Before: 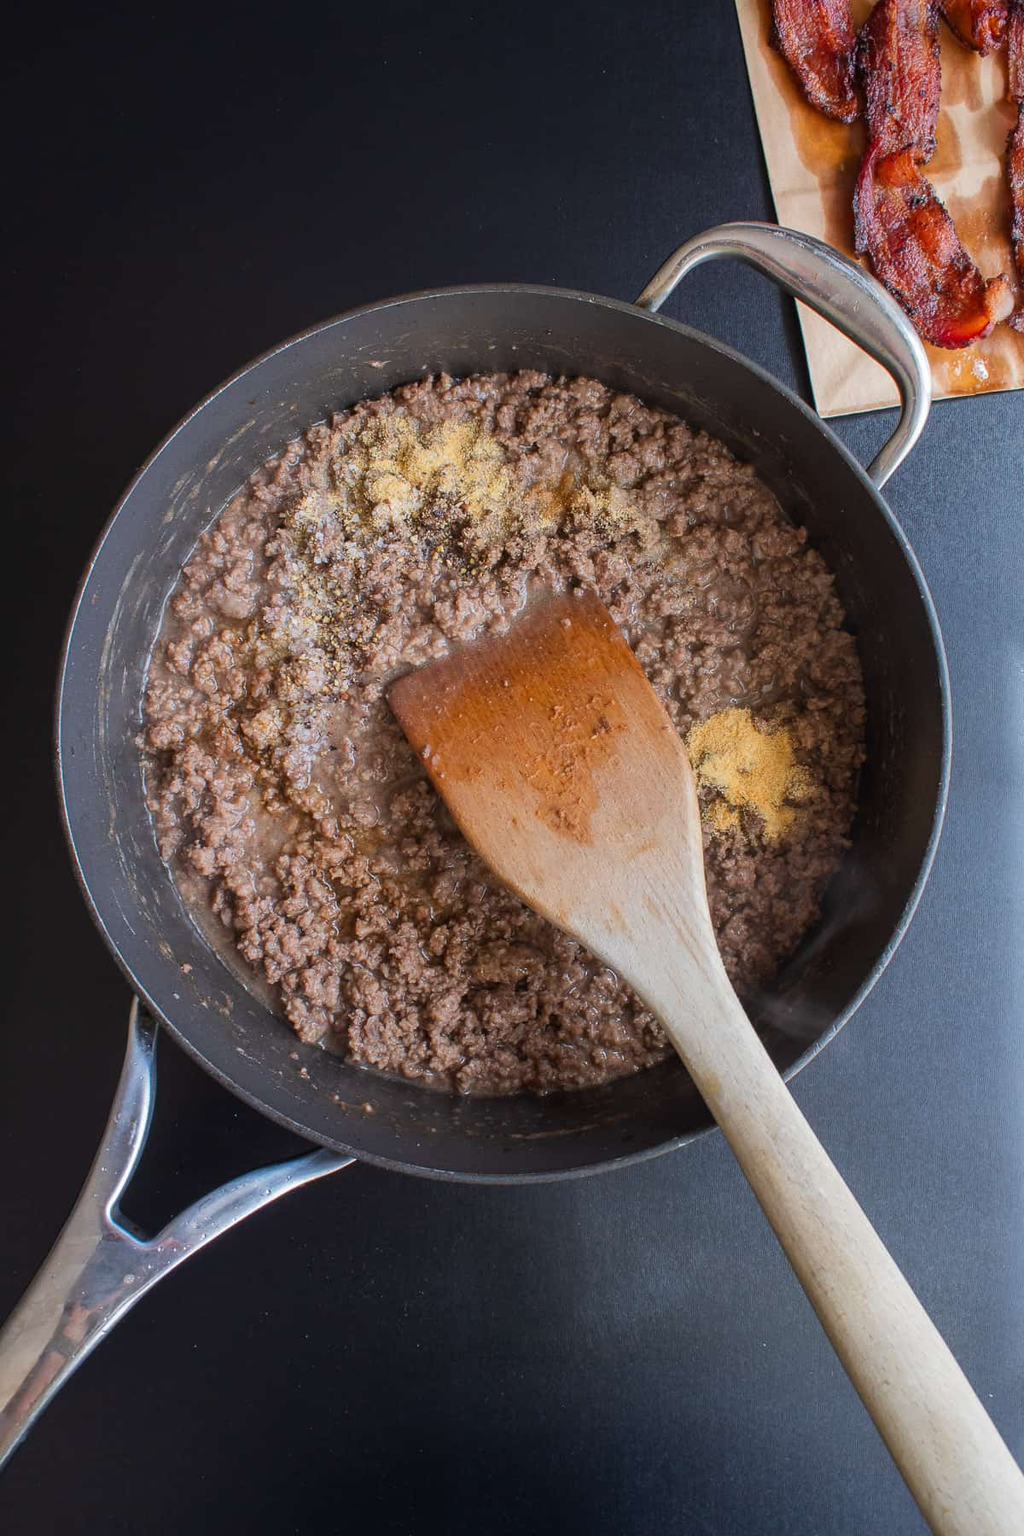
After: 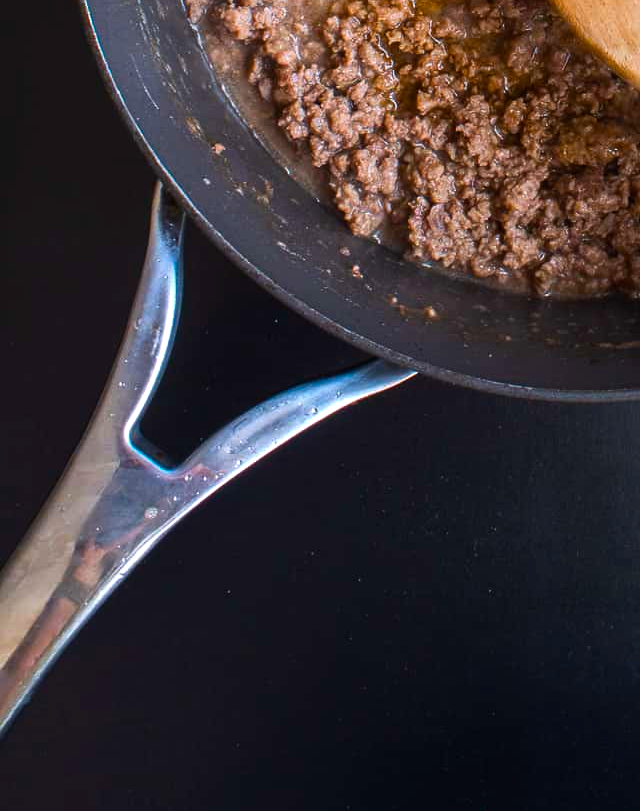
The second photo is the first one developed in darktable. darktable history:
crop and rotate: top 54.778%, right 46.61%, bottom 0.159%
color balance rgb: linear chroma grading › global chroma 9%, perceptual saturation grading › global saturation 36%, perceptual brilliance grading › global brilliance 15%, perceptual brilliance grading › shadows -35%, global vibrance 15%
